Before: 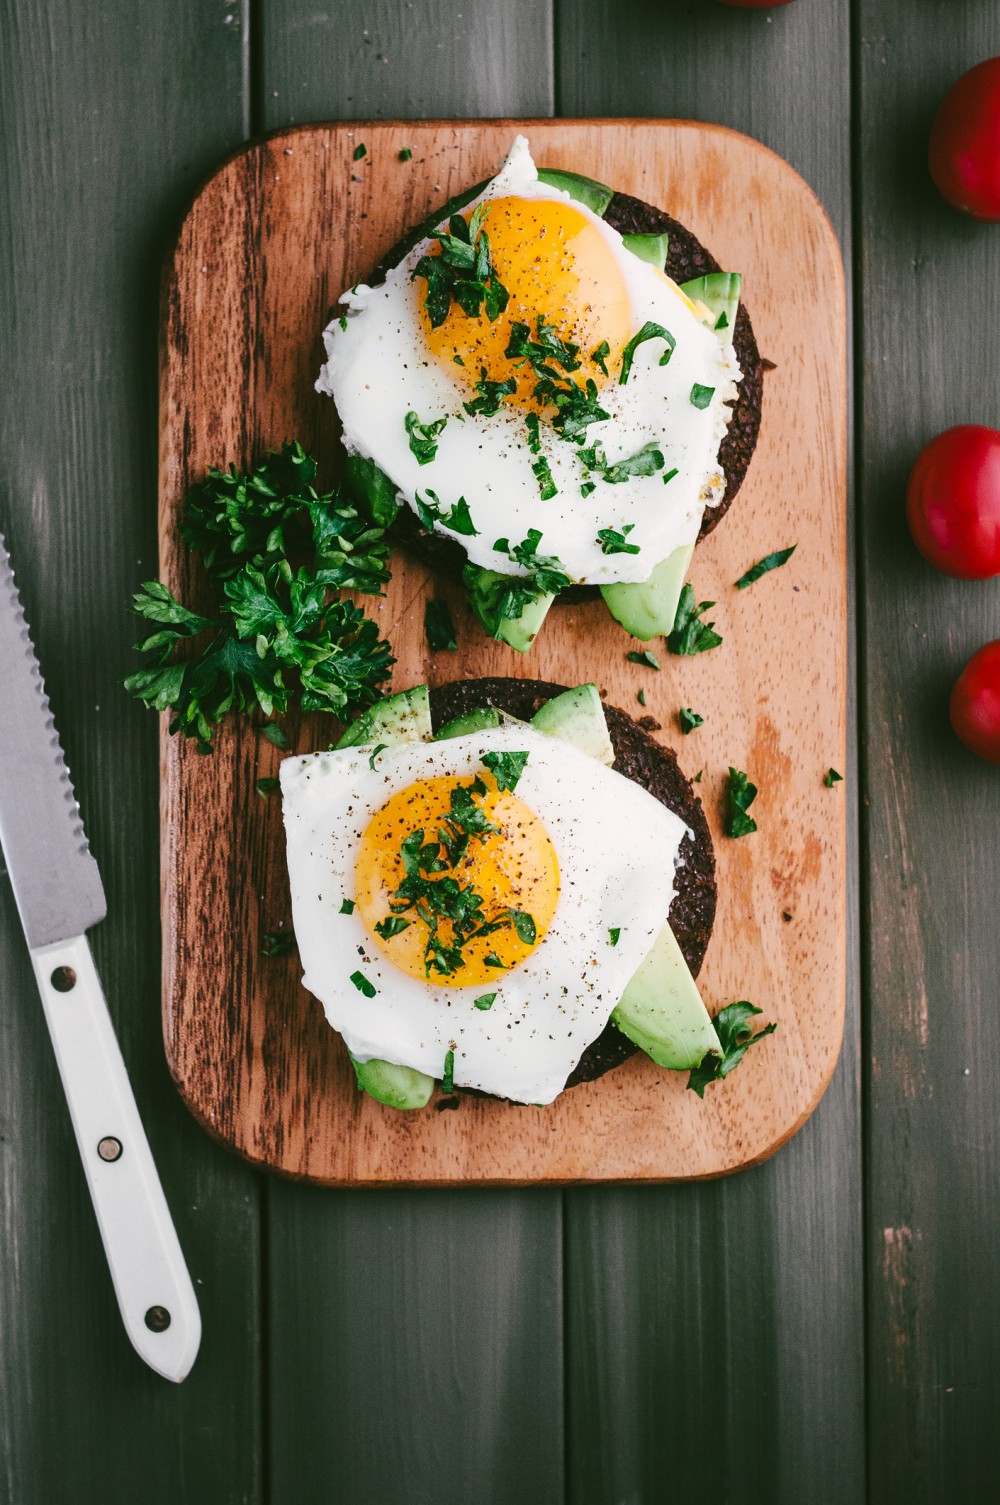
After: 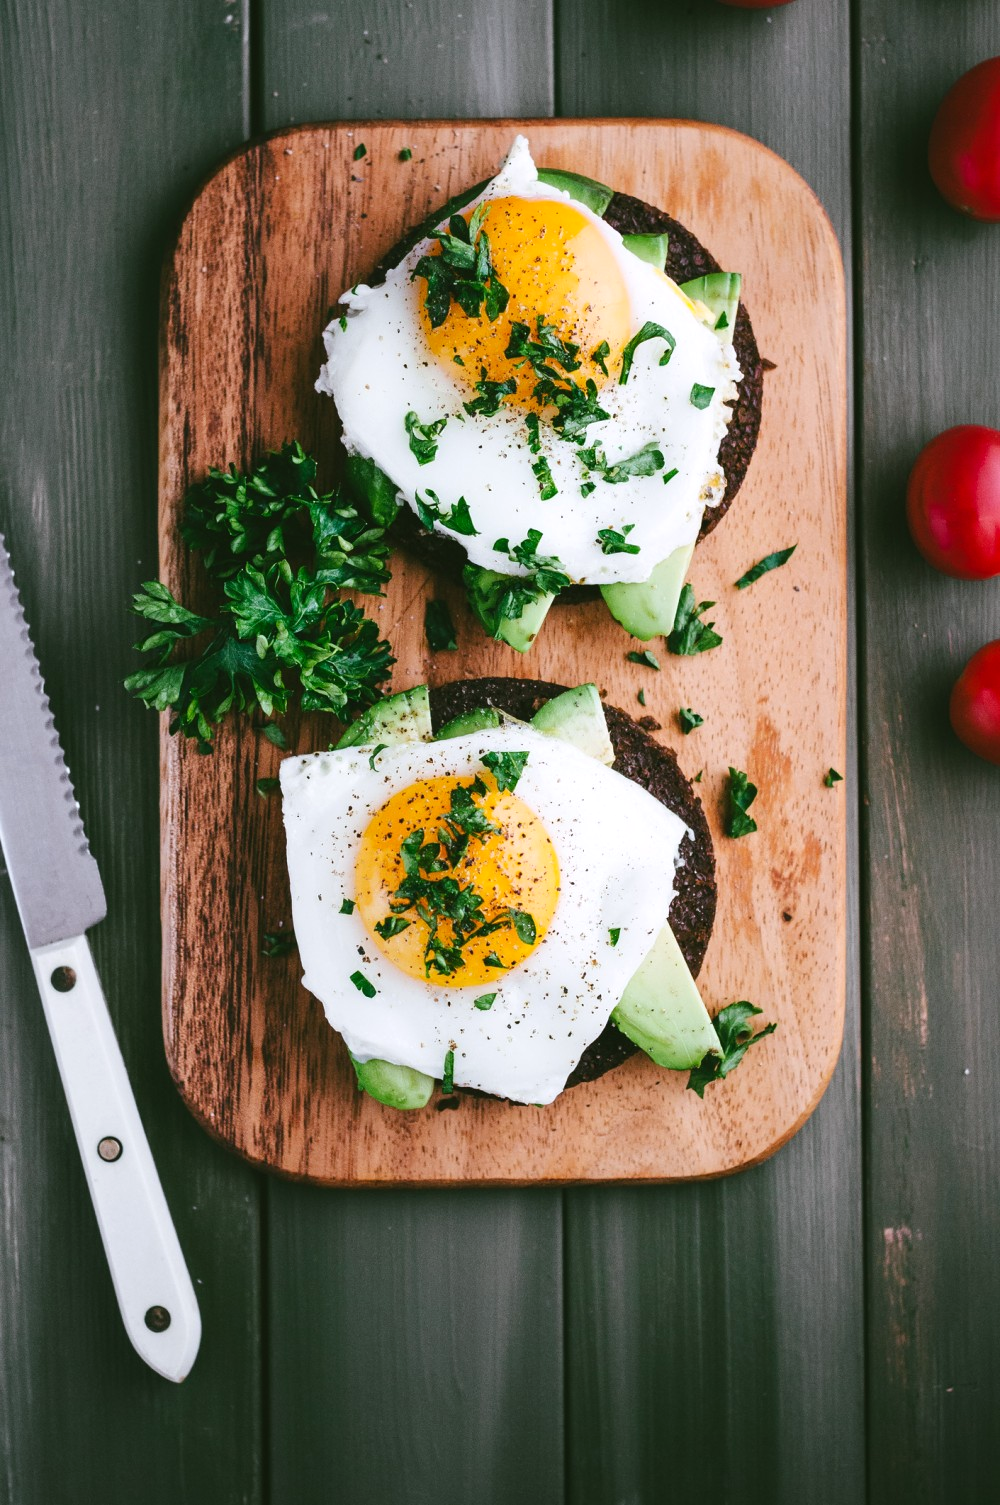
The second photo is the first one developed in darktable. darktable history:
white balance: red 0.983, blue 1.036
levels: levels [0, 0.476, 0.951]
local contrast: mode bilateral grid, contrast 100, coarseness 100, detail 91%, midtone range 0.2
